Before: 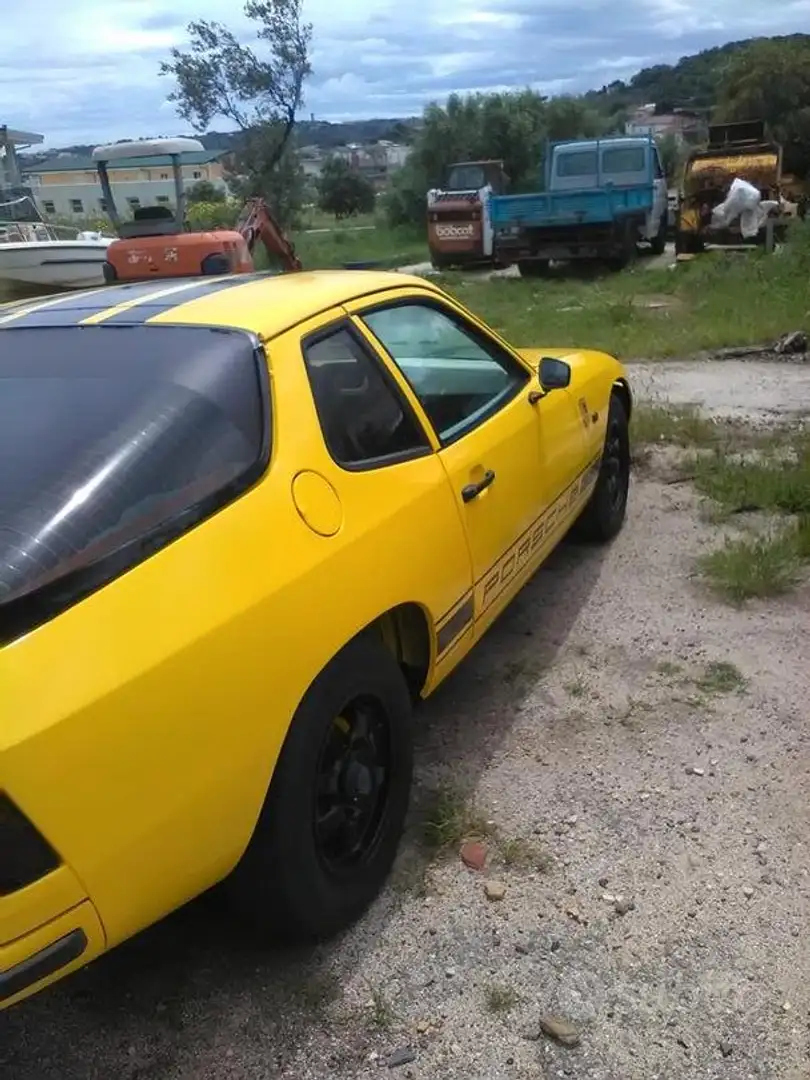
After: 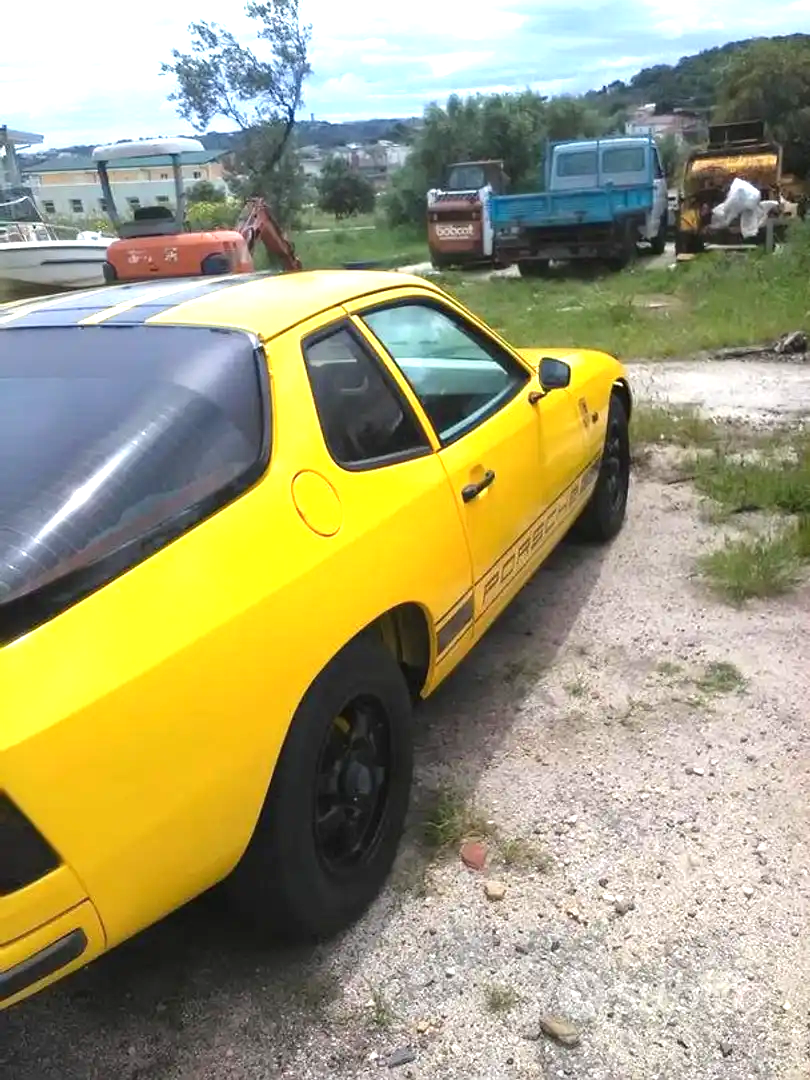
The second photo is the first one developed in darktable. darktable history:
white balance: emerald 1
exposure: black level correction 0, exposure 1.015 EV, compensate exposure bias true, compensate highlight preservation false
